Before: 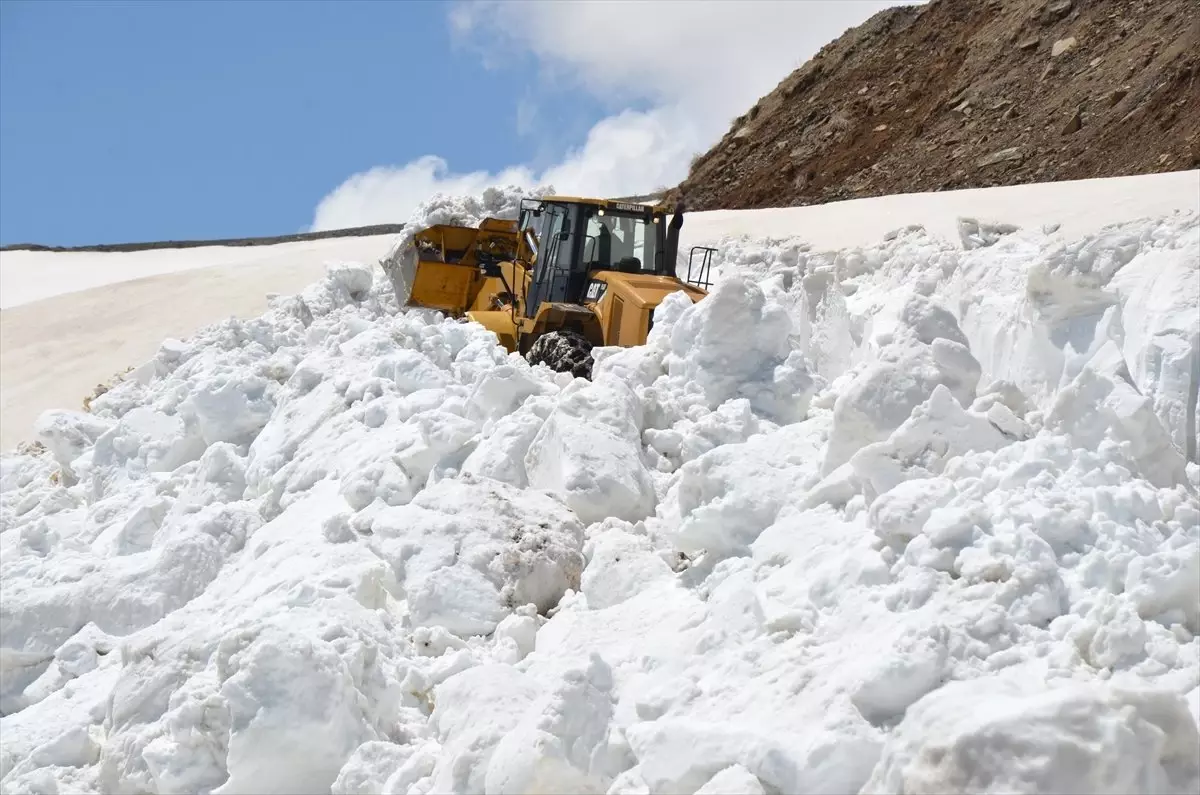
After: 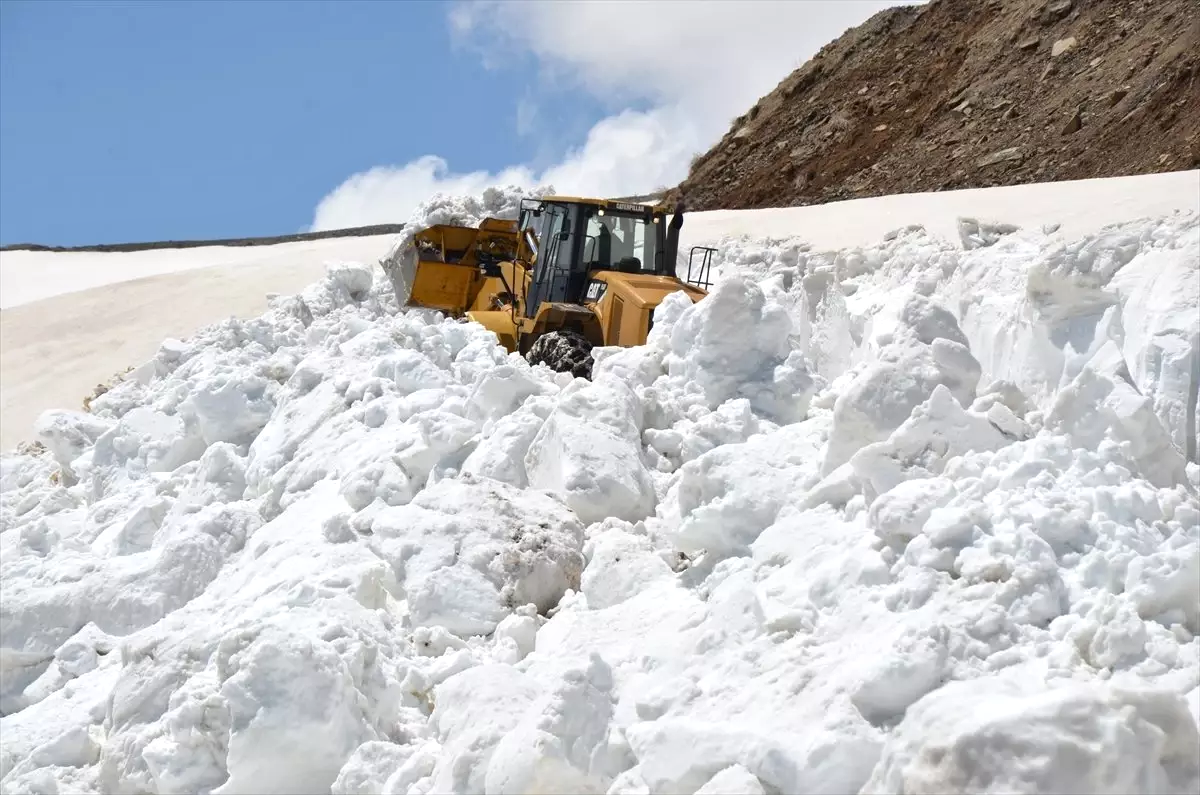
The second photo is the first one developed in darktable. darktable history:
shadows and highlights: shadows -8.49, white point adjustment 1.44, highlights 11.5, highlights color adjustment 53.36%
local contrast: mode bilateral grid, contrast 20, coarseness 51, detail 119%, midtone range 0.2
